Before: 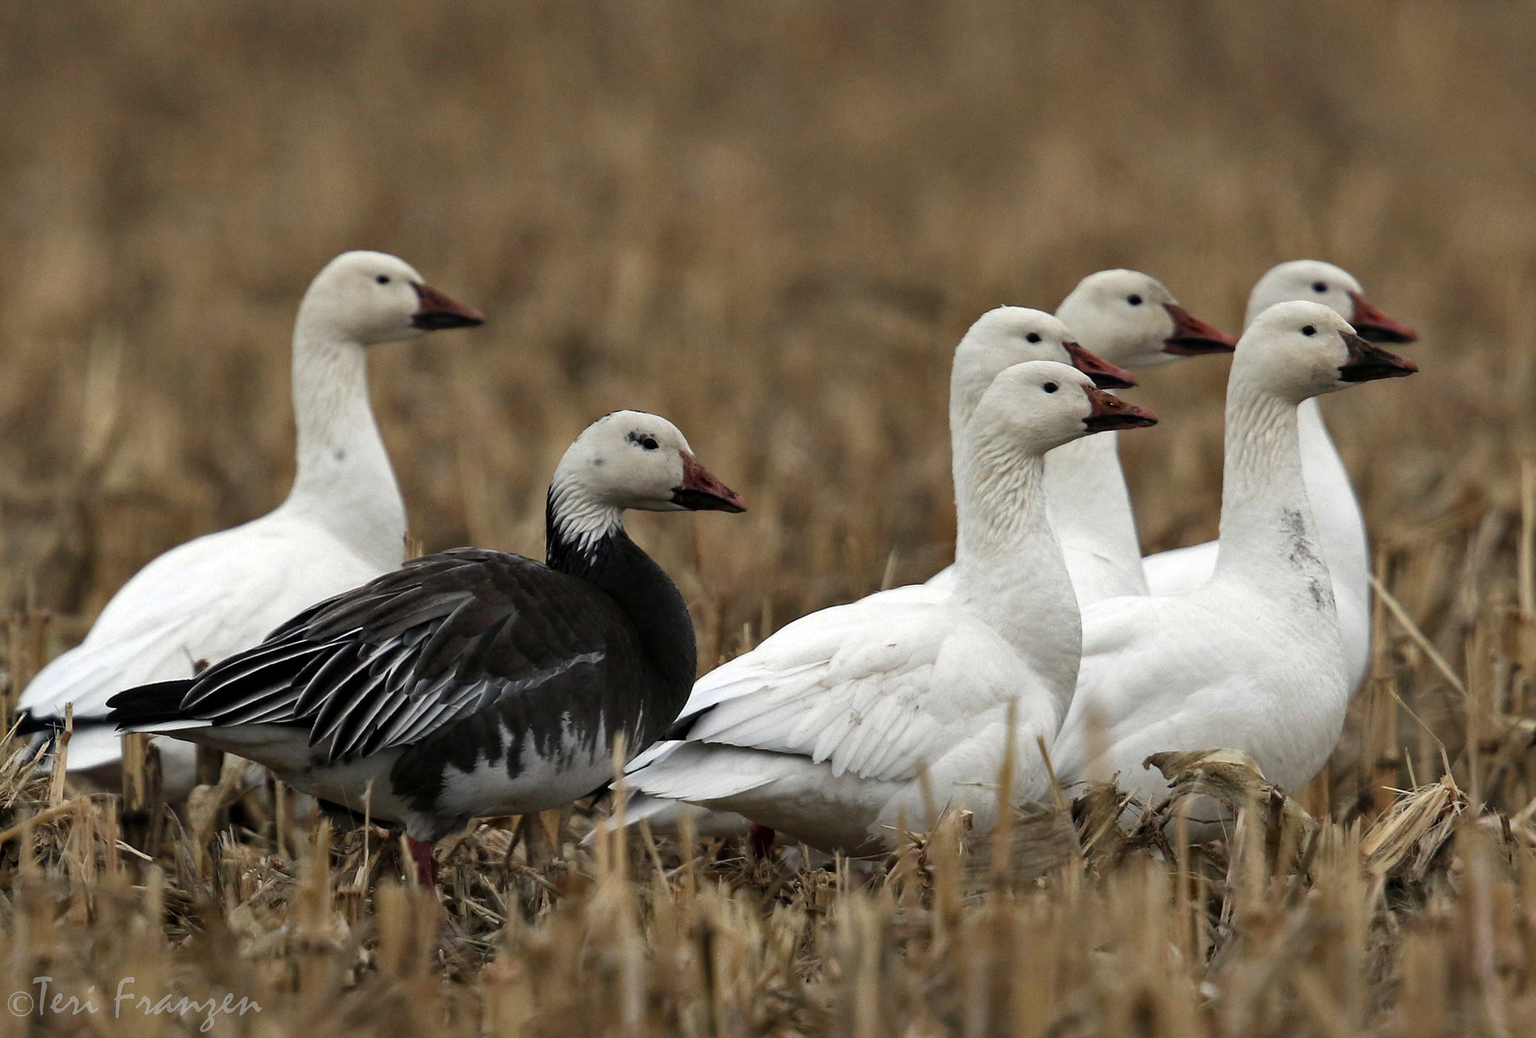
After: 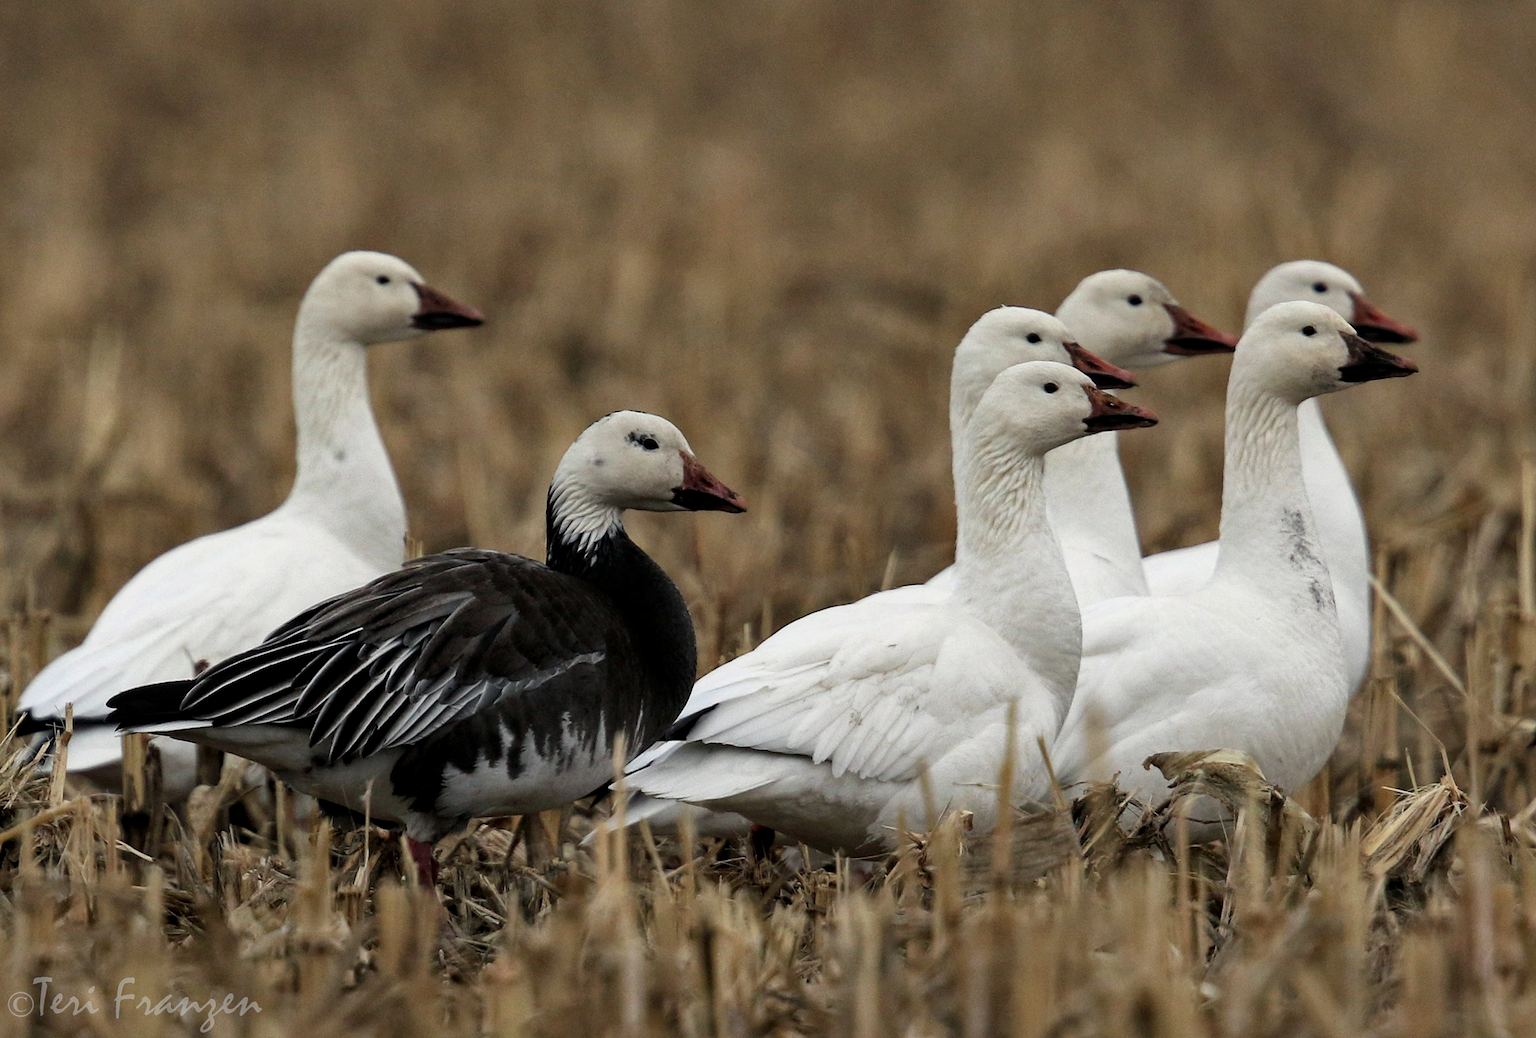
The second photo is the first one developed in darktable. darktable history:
filmic rgb: black relative exposure -11.35 EV, white relative exposure 3.22 EV, hardness 6.76, color science v6 (2022)
local contrast: highlights 100%, shadows 100%, detail 120%, midtone range 0.2
